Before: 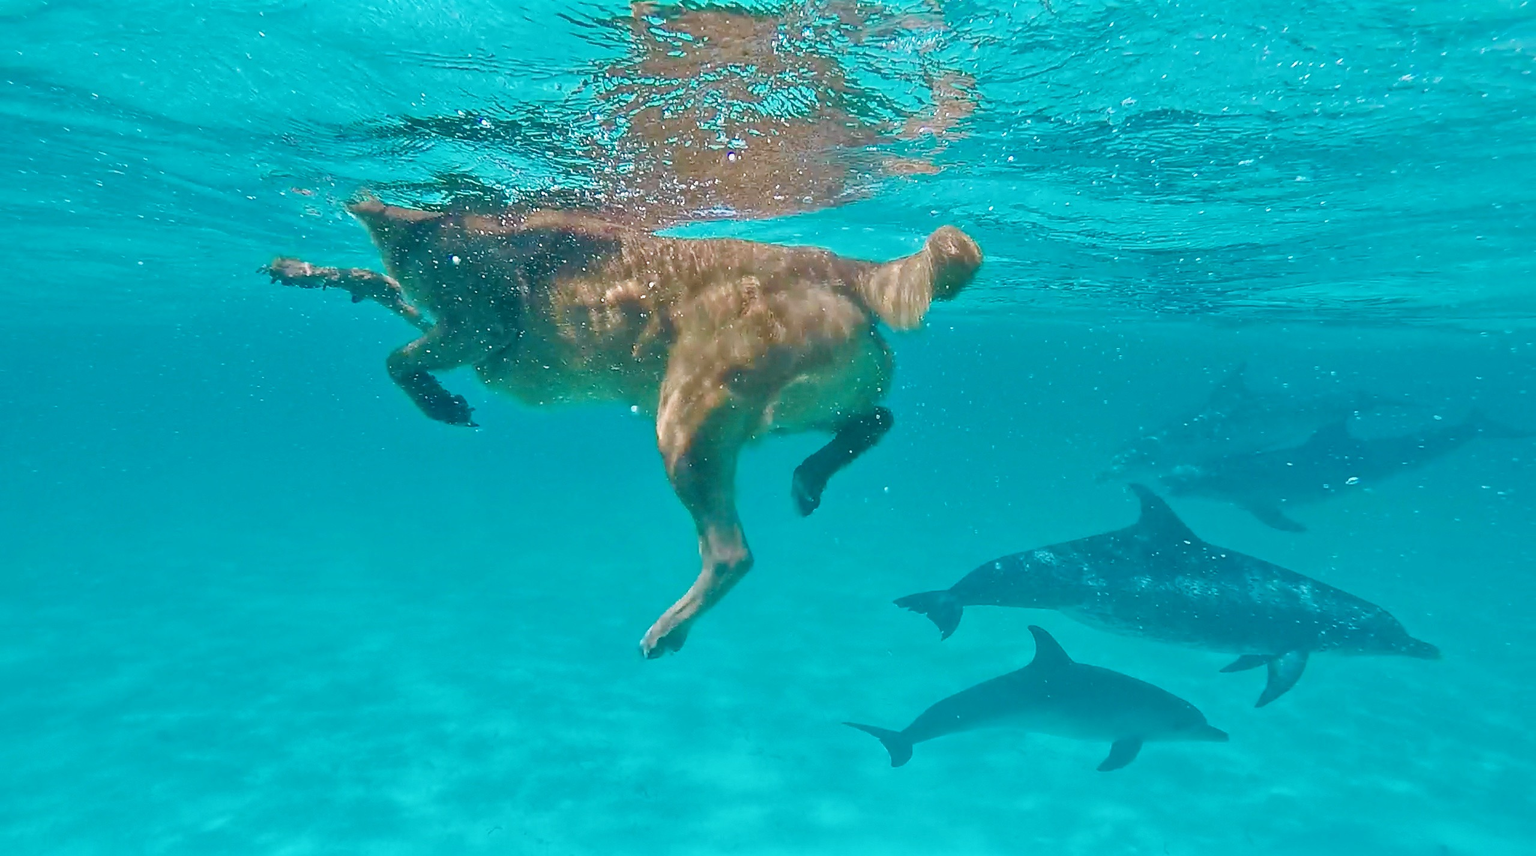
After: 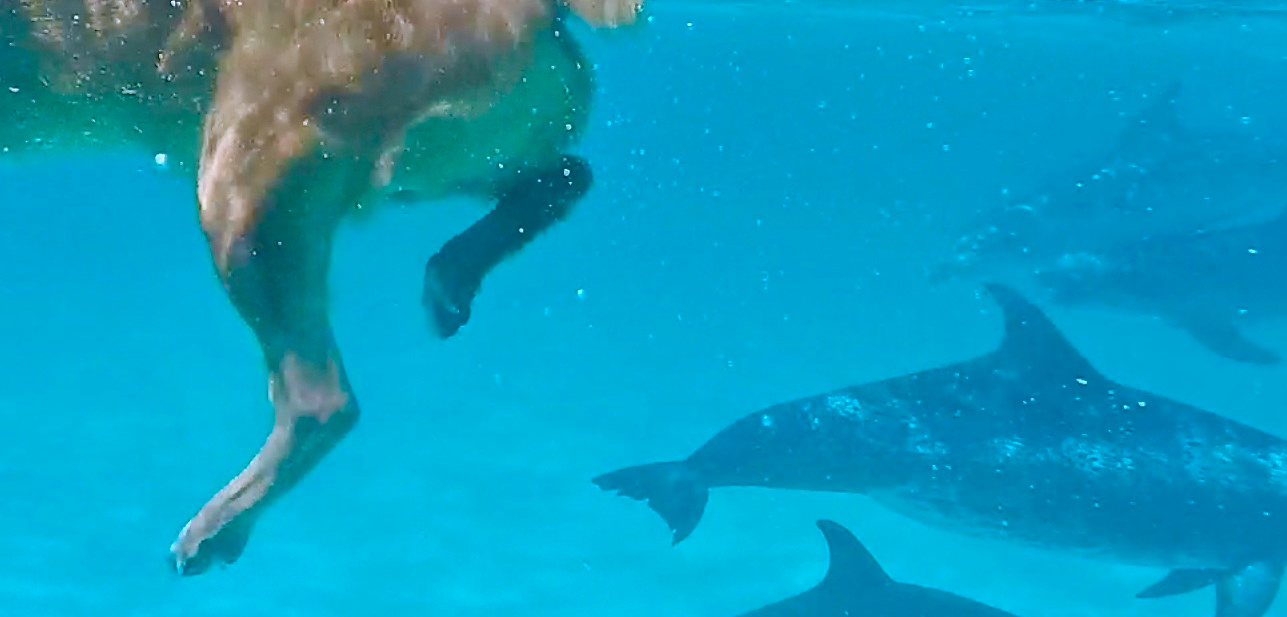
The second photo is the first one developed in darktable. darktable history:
white balance: red 0.967, blue 1.119, emerald 0.756
crop: left 35.03%, top 36.625%, right 14.663%, bottom 20.057%
